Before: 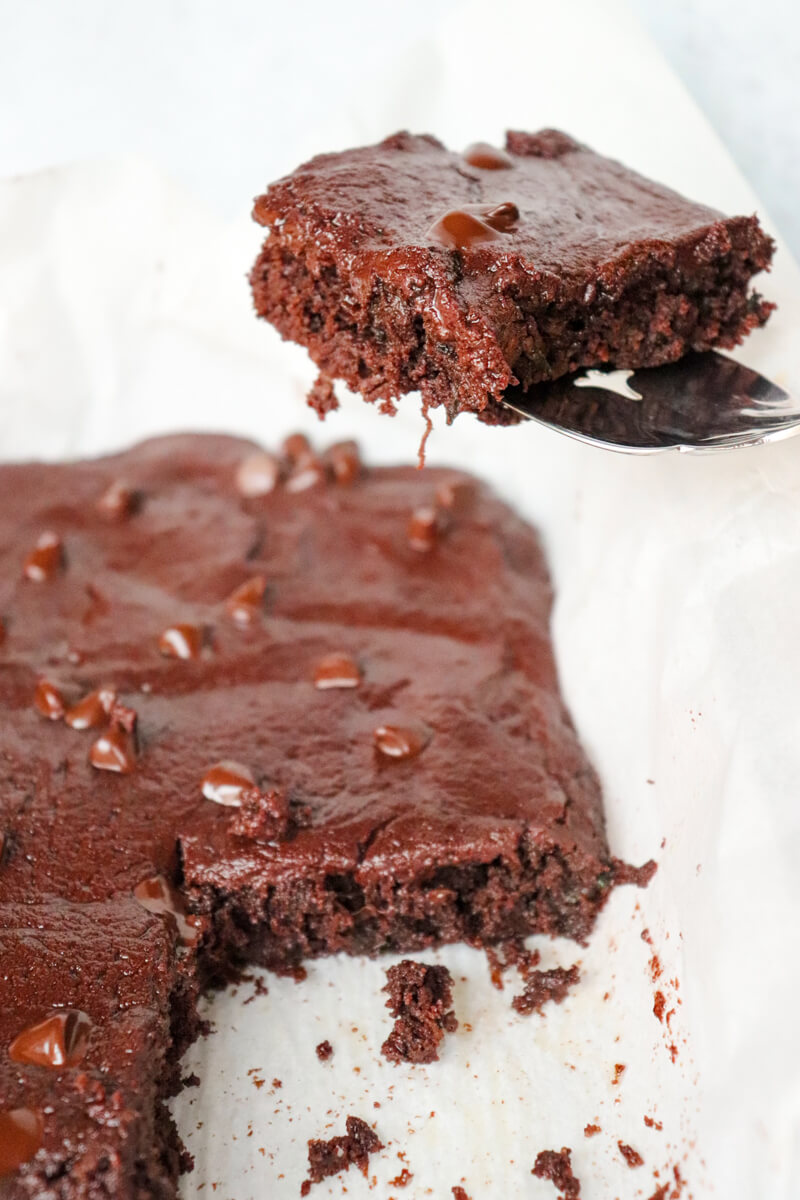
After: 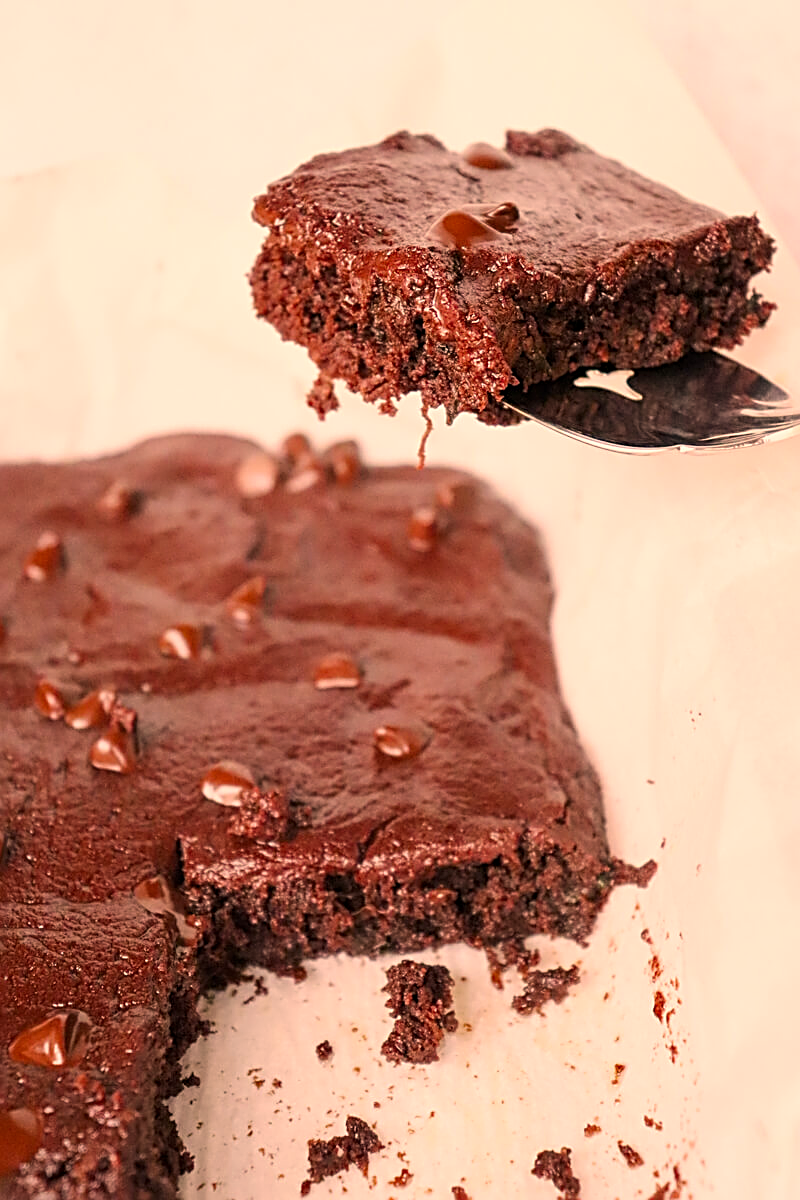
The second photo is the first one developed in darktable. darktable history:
color correction: highlights a* 21.88, highlights b* 22.25
sharpen: radius 2.543, amount 0.636
